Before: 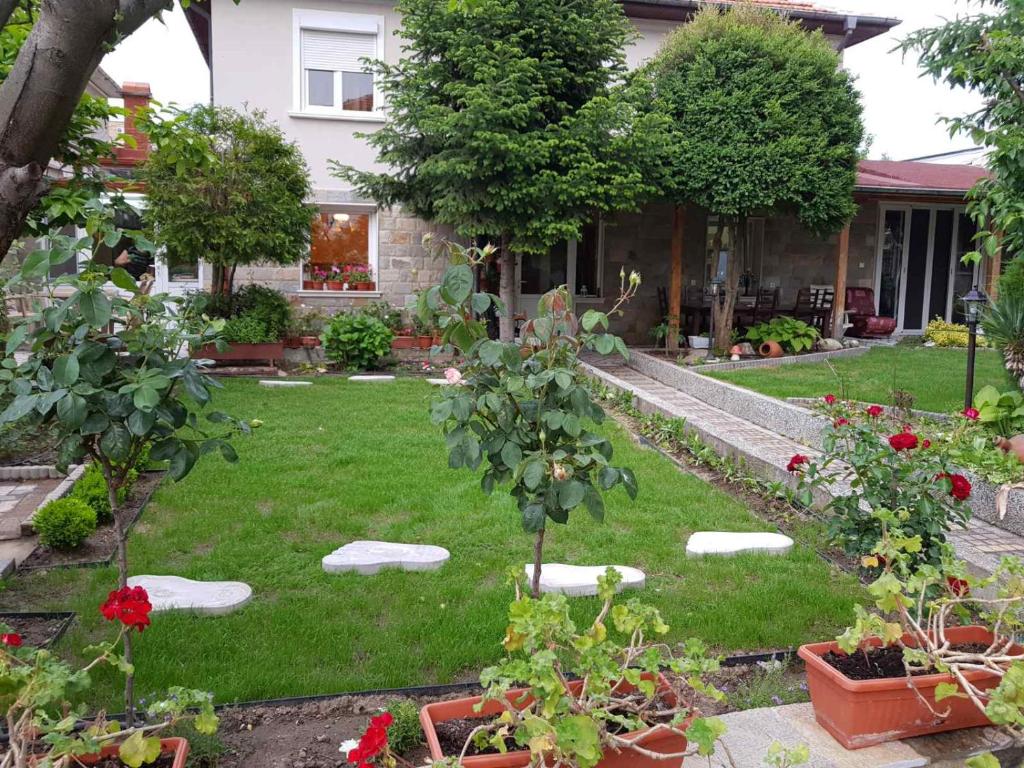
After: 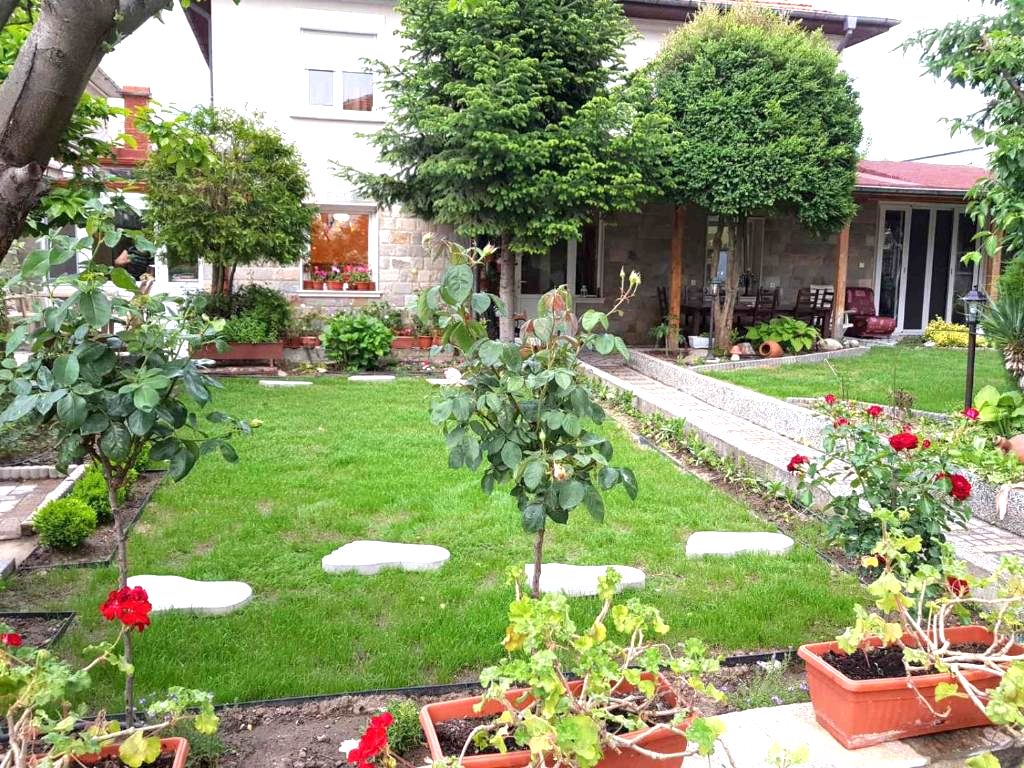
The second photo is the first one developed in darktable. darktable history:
local contrast: highlights 106%, shadows 102%, detail 120%, midtone range 0.2
exposure: black level correction 0, exposure 0.954 EV, compensate highlight preservation false
